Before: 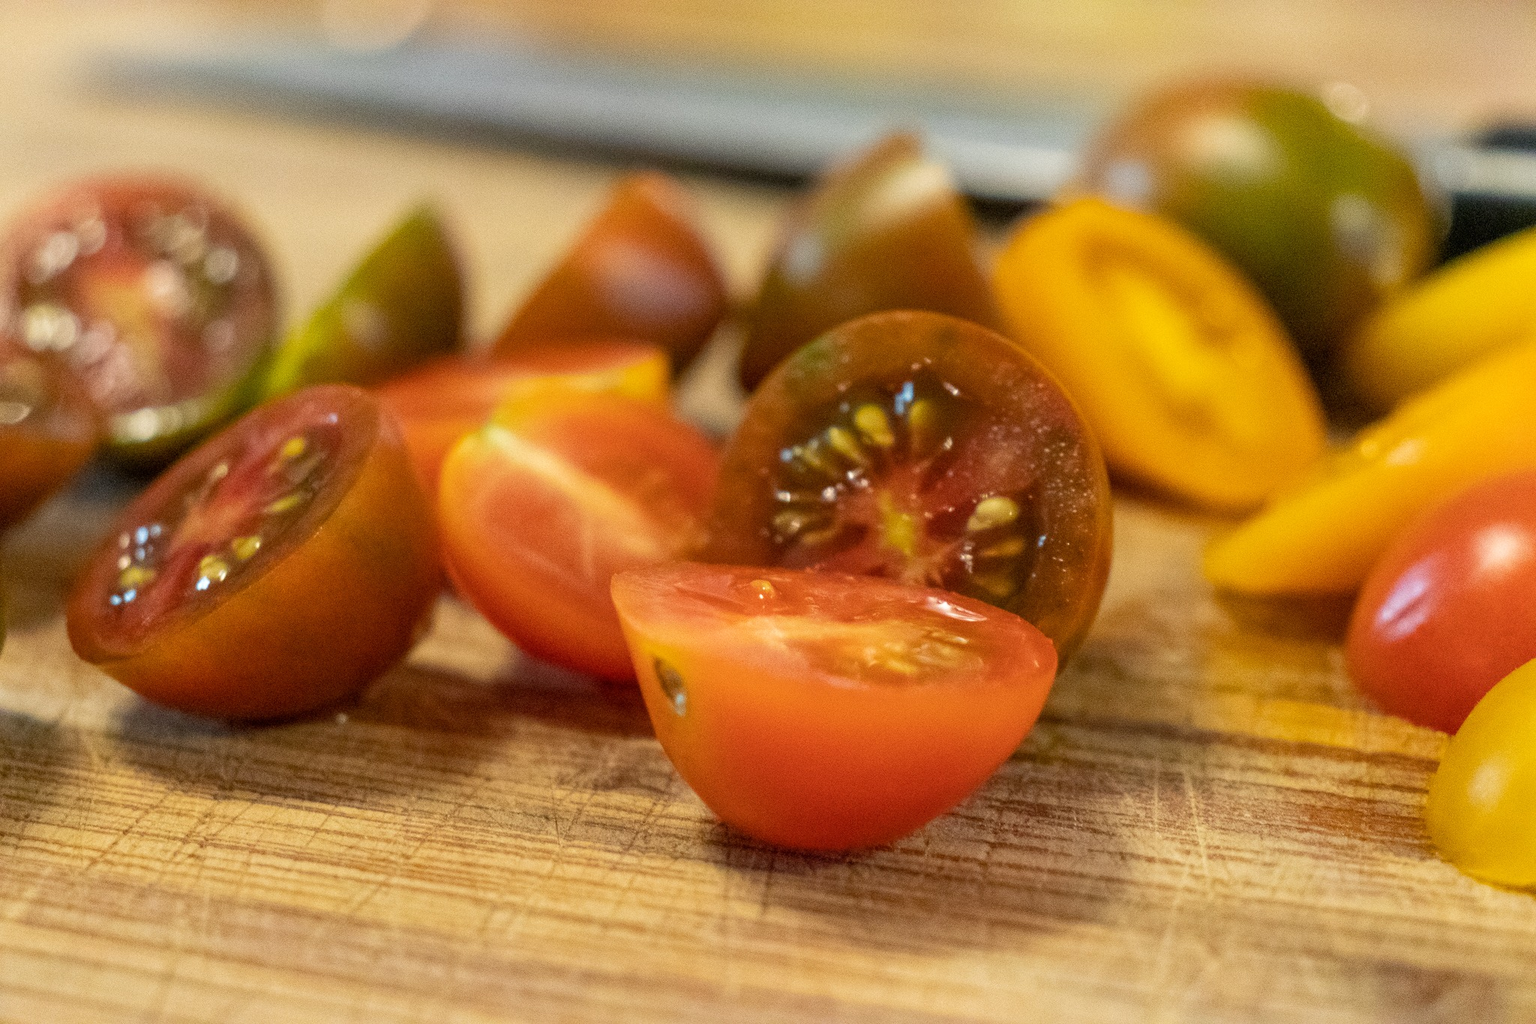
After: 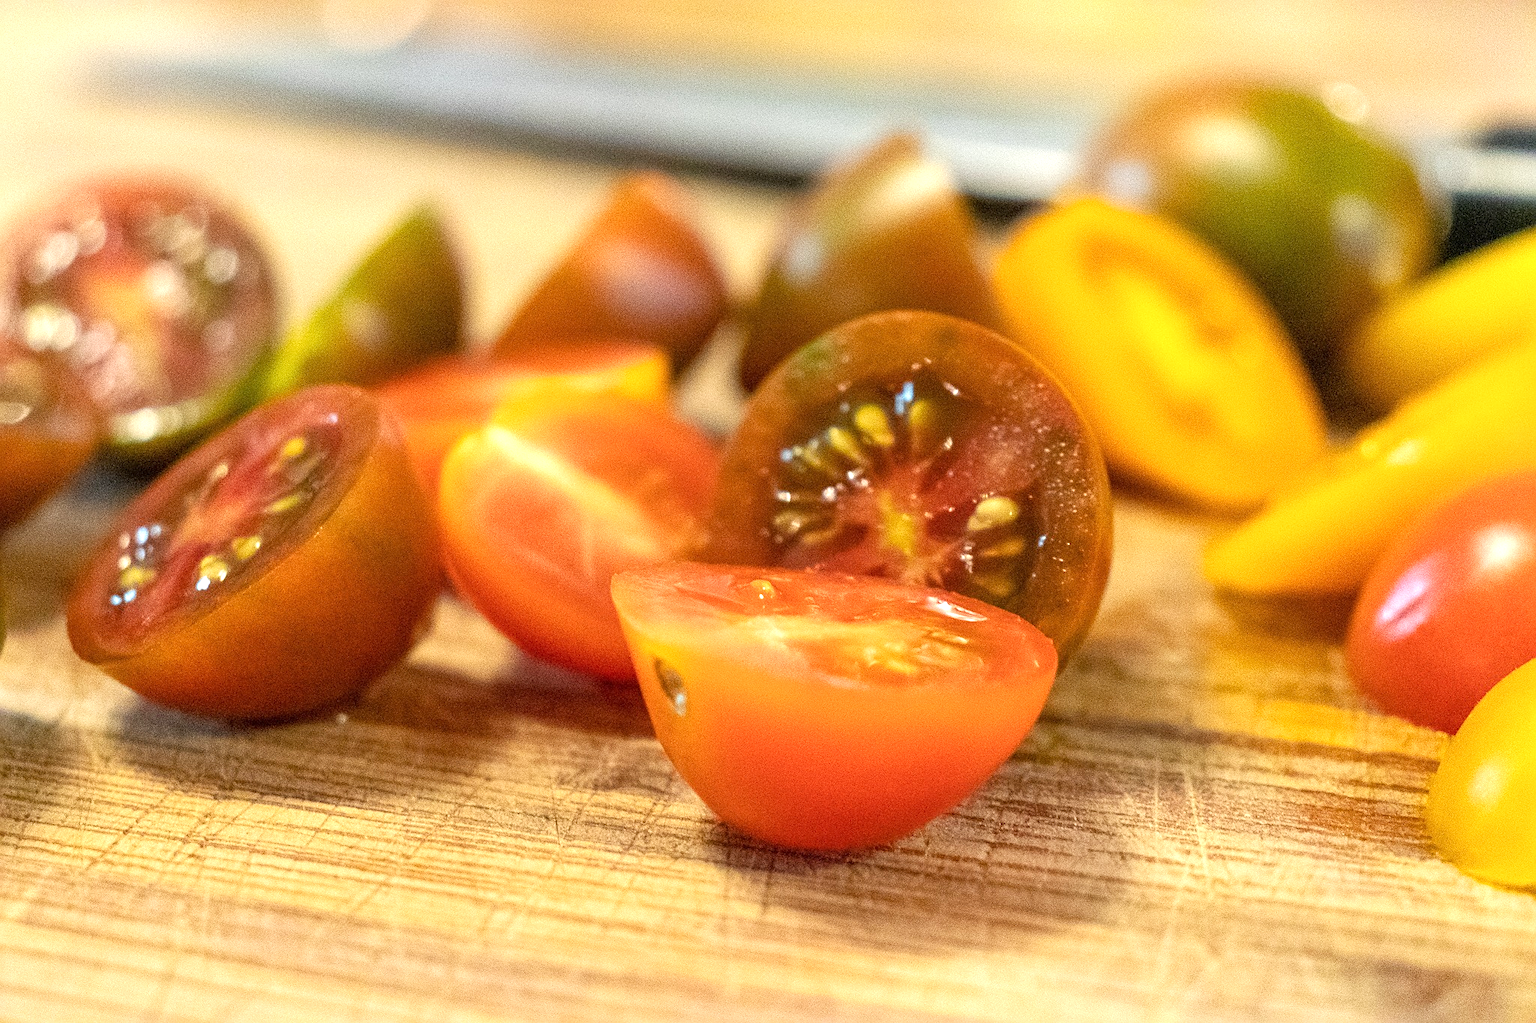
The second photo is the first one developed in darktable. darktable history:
sharpen: on, module defaults
exposure: black level correction 0, exposure 0.702 EV, compensate highlight preservation false
base curve: curves: ch0 [(0, 0) (0.472, 0.508) (1, 1)], preserve colors none
